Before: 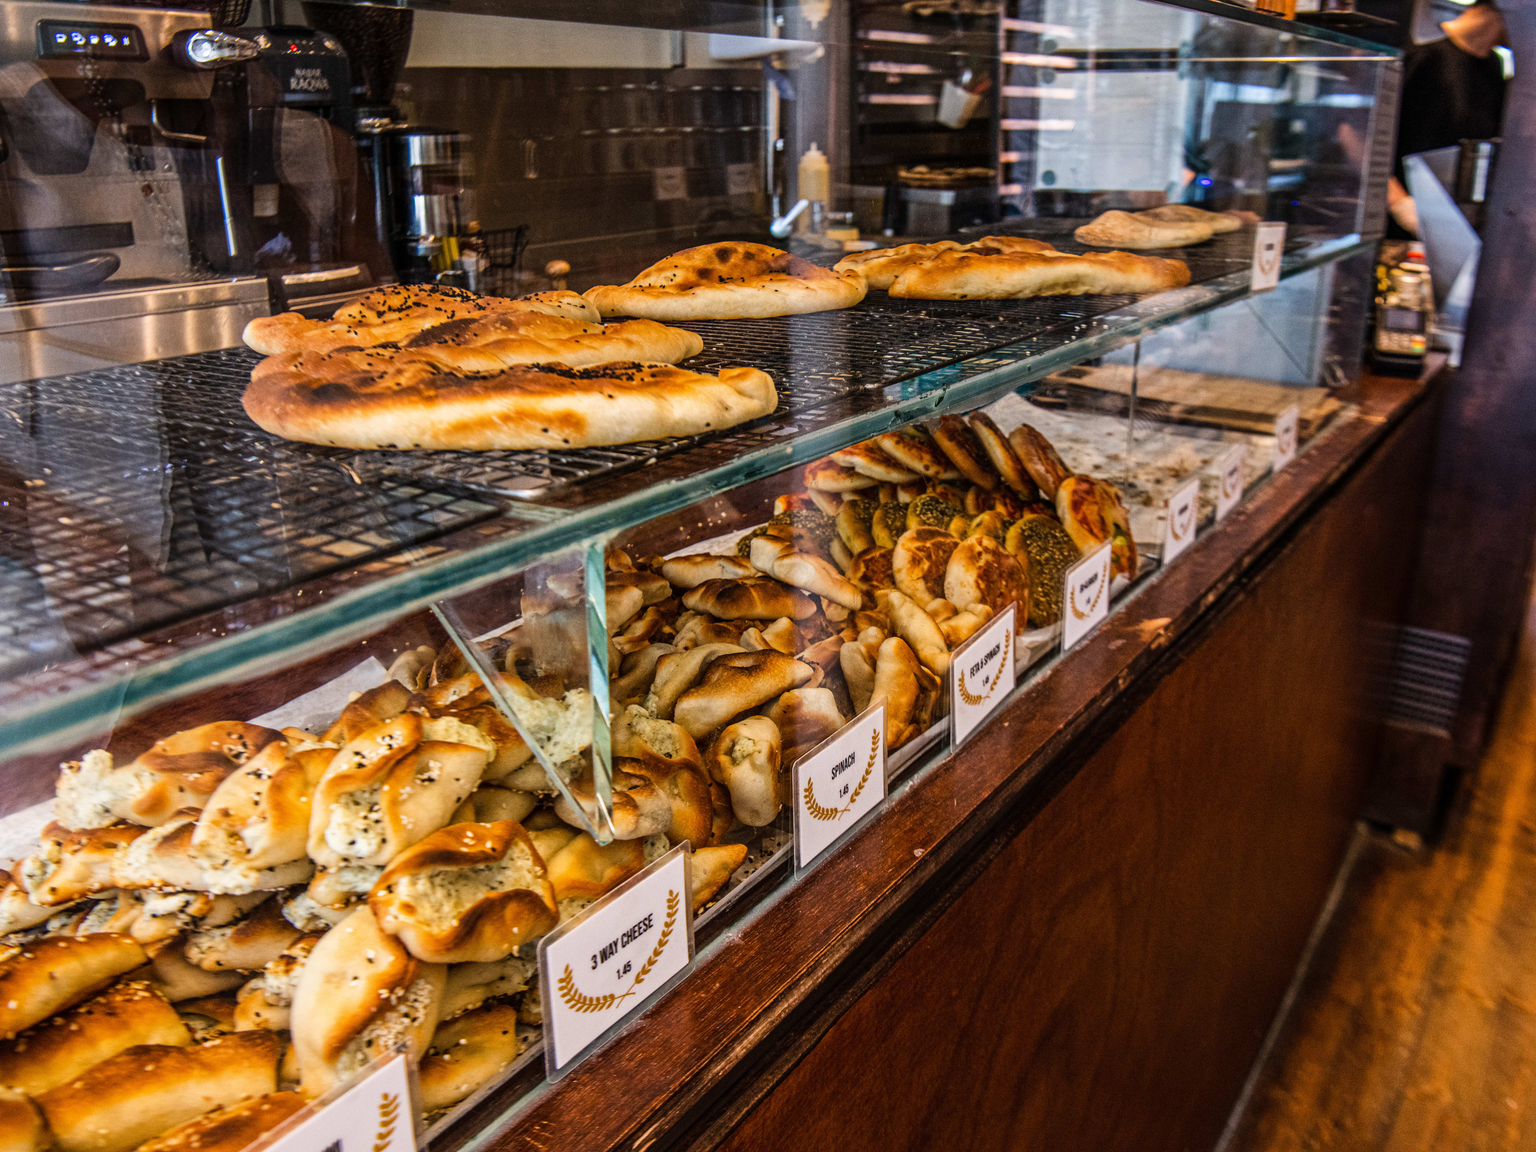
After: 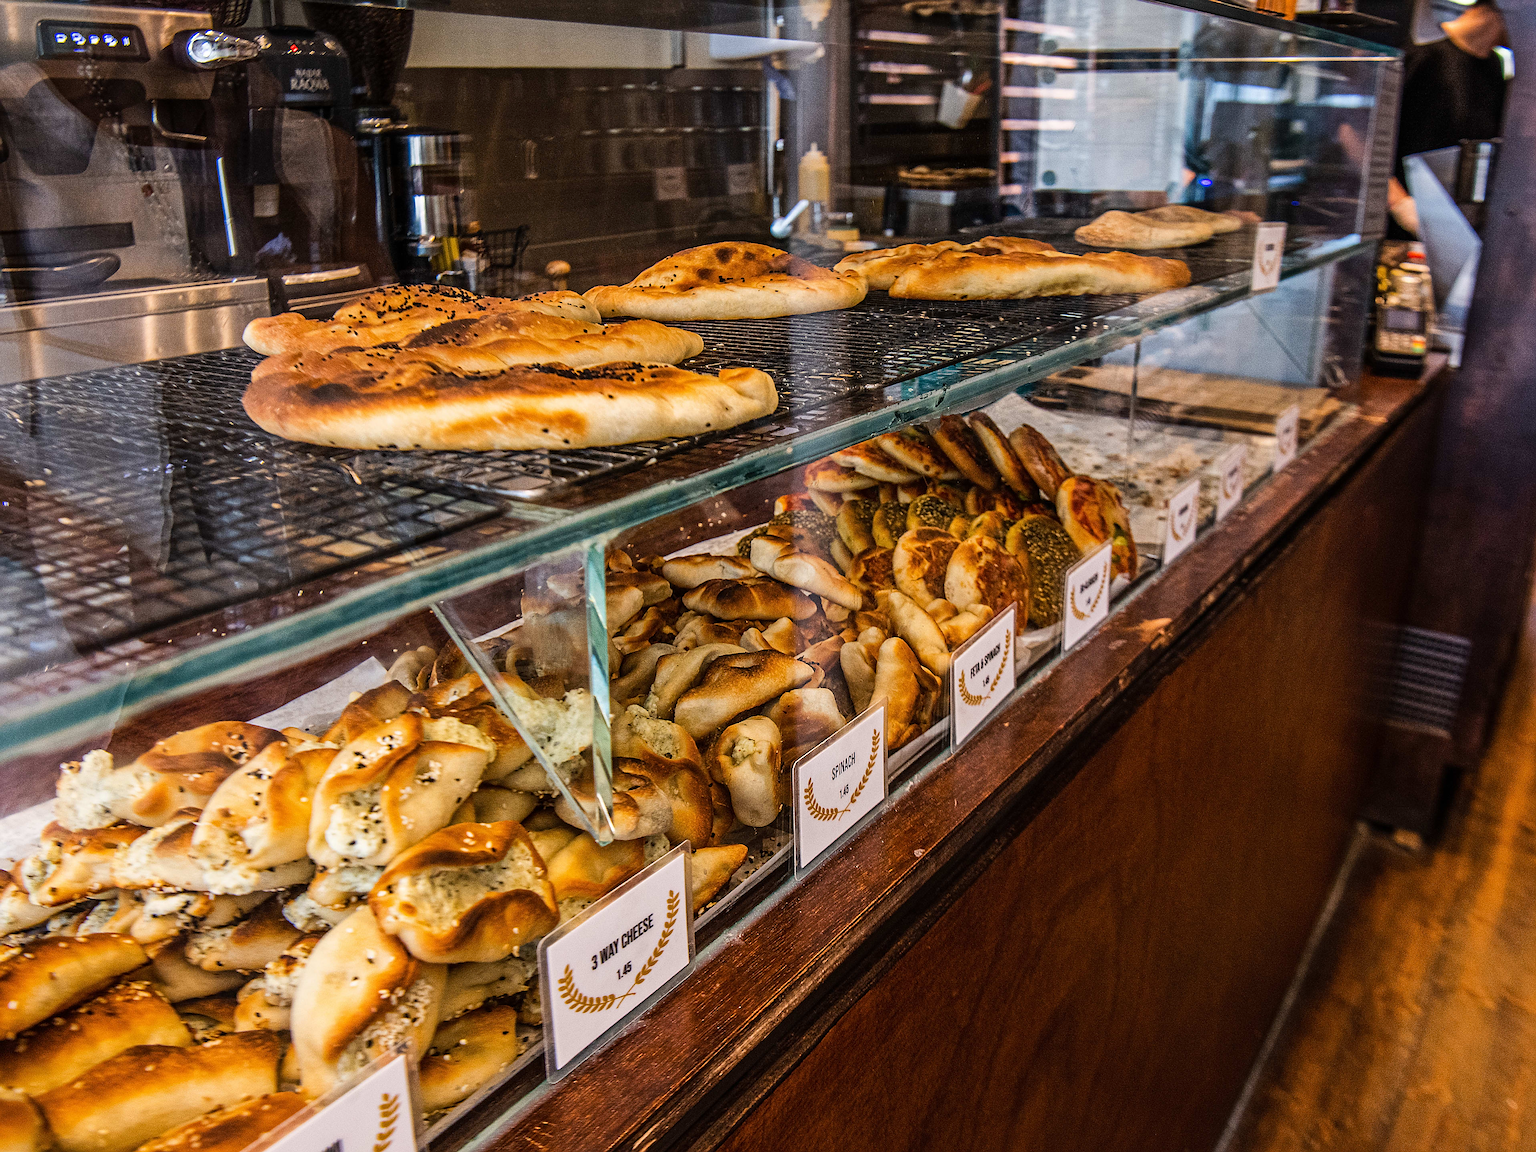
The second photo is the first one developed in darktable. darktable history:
sharpen: radius 1.392, amount 1.254, threshold 0.637
